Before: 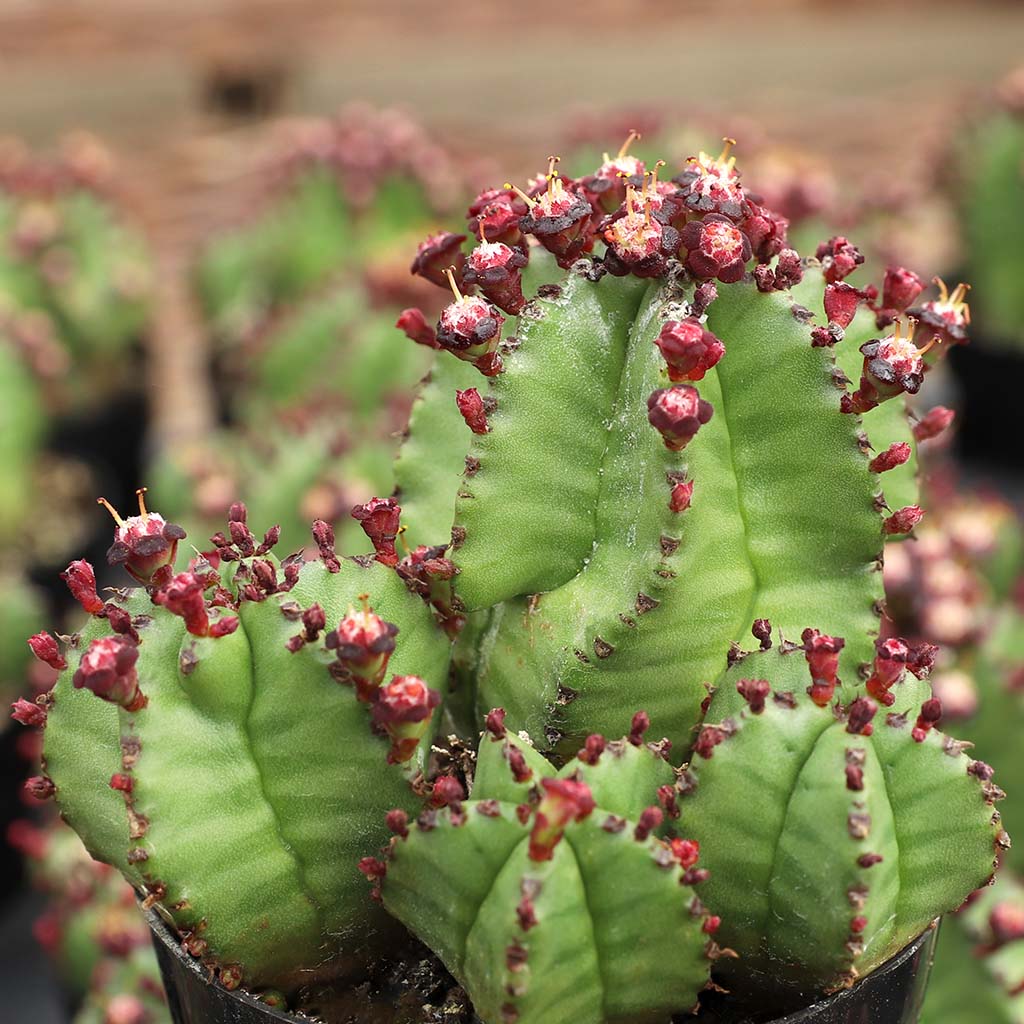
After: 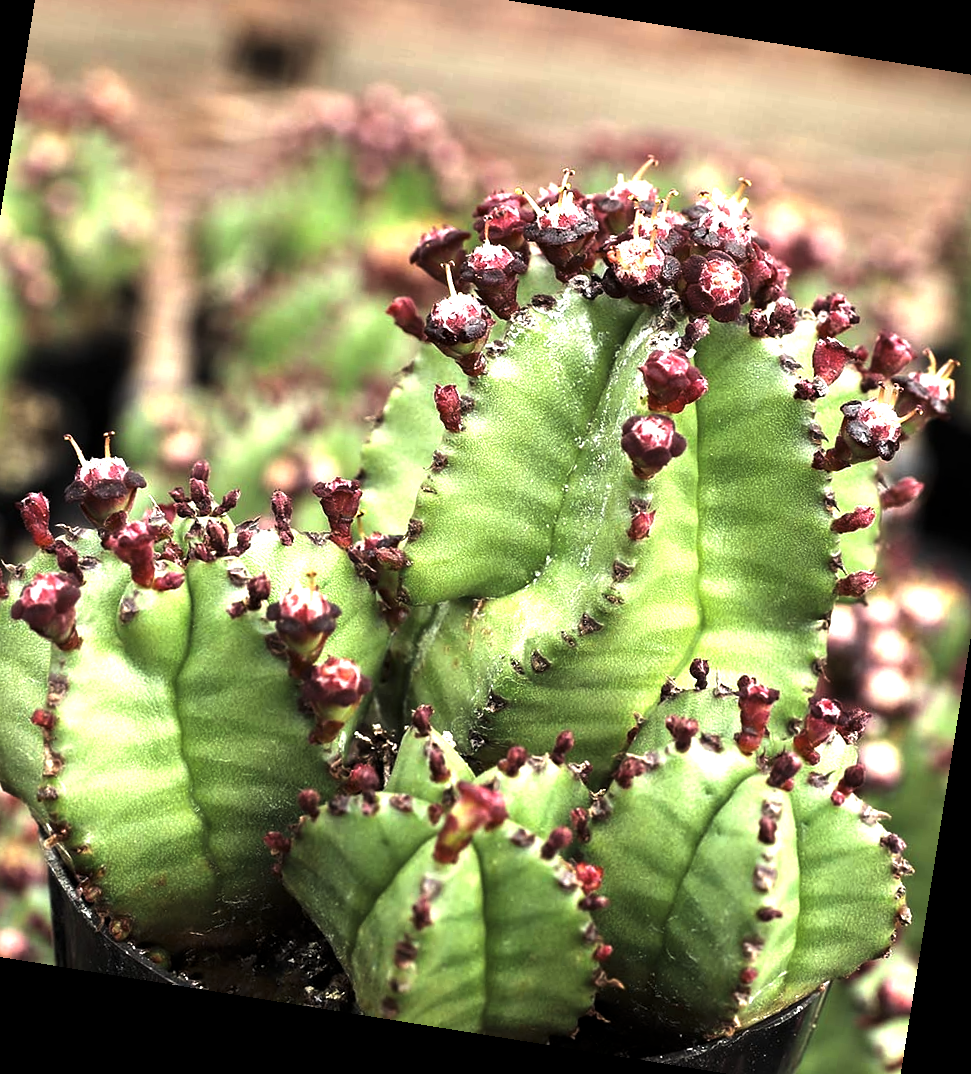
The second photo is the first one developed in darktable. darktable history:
crop: left 9.807%, top 6.259%, right 7.334%, bottom 2.177%
rotate and perspective: rotation 9.12°, automatic cropping off
levels: levels [0, 0.618, 1]
exposure: black level correction 0.001, exposure 1.116 EV, compensate highlight preservation false
